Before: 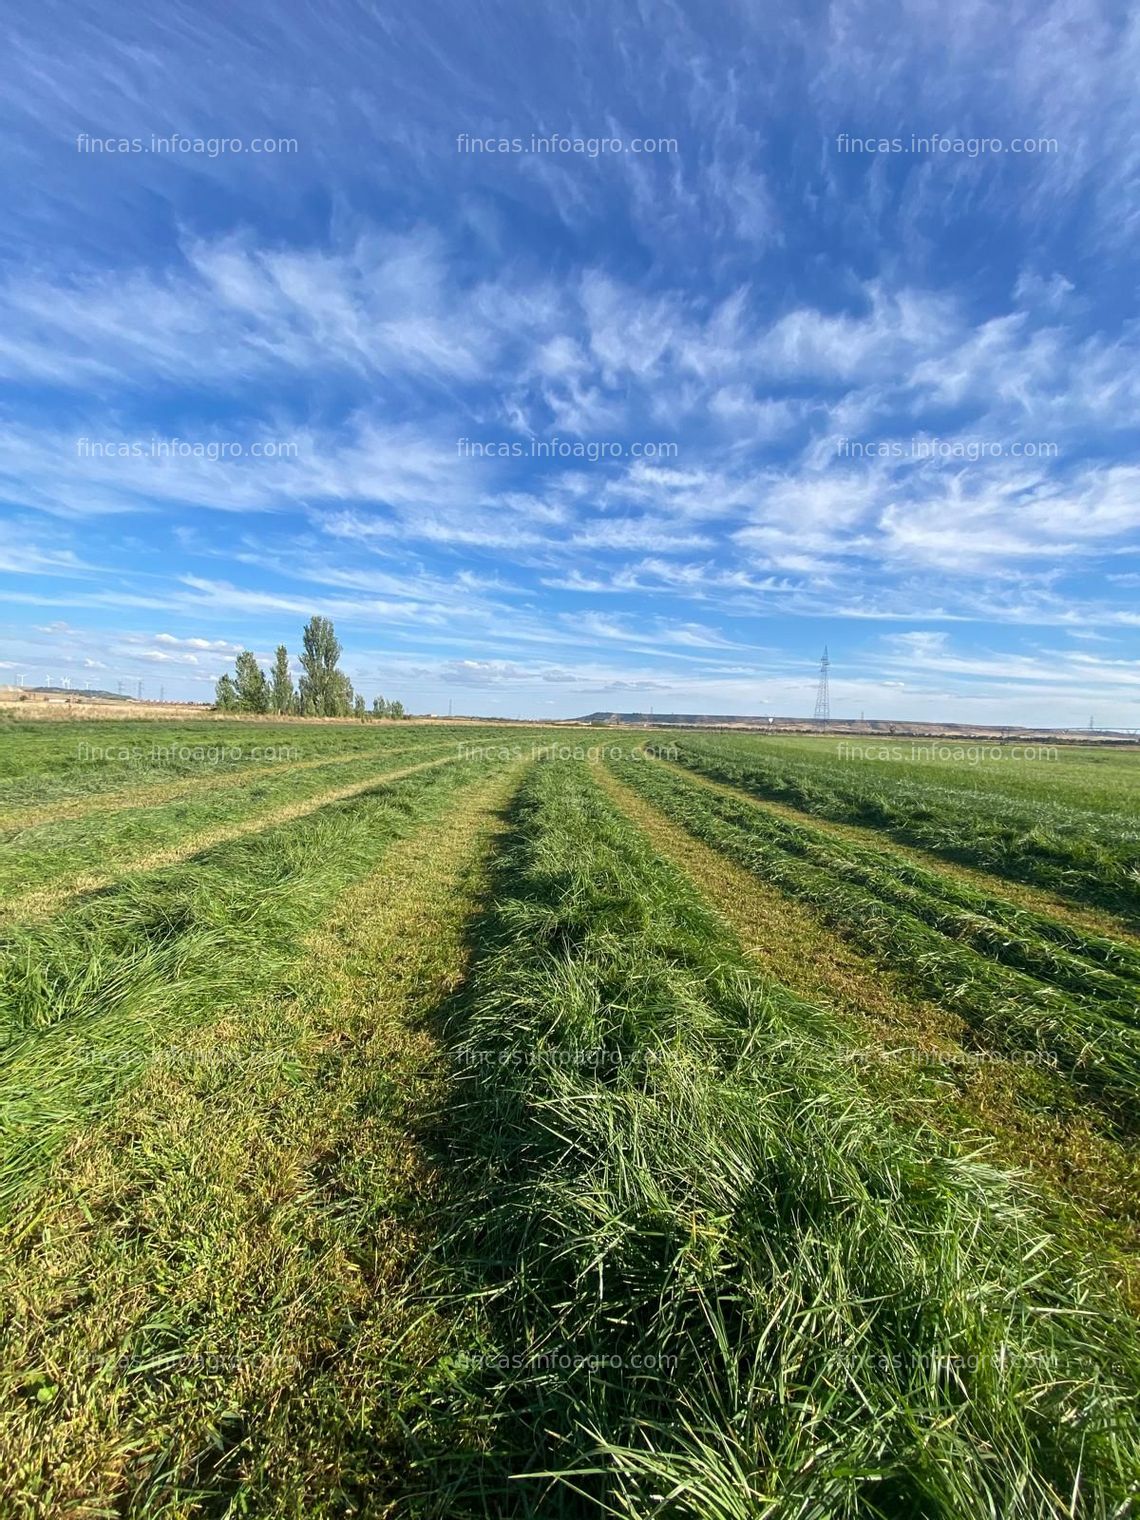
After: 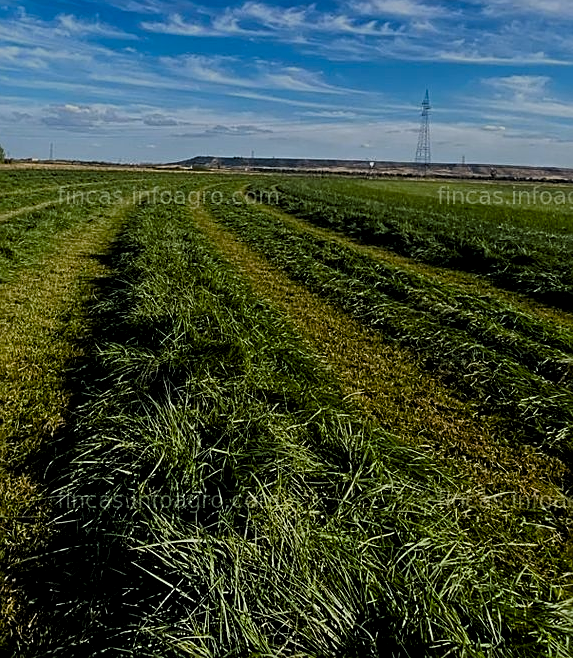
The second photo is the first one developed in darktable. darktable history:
exposure: black level correction -0.016, exposure -1.018 EV, compensate highlight preservation false
levels: levels [0.116, 0.574, 1]
color zones: curves: ch0 [(0.068, 0.464) (0.25, 0.5) (0.48, 0.508) (0.75, 0.536) (0.886, 0.476) (0.967, 0.456)]; ch1 [(0.066, 0.456) (0.25, 0.5) (0.616, 0.508) (0.746, 0.56) (0.934, 0.444)]
crop: left 35.03%, top 36.625%, right 14.663%, bottom 20.057%
color balance rgb: shadows lift › luminance -9.41%, highlights gain › luminance 17.6%, global offset › luminance -1.45%, perceptual saturation grading › highlights -17.77%, perceptual saturation grading › mid-tones 33.1%, perceptual saturation grading › shadows 50.52%, global vibrance 24.22%
white balance: emerald 1
sharpen: on, module defaults
shadows and highlights: radius 337.17, shadows 29.01, soften with gaussian
